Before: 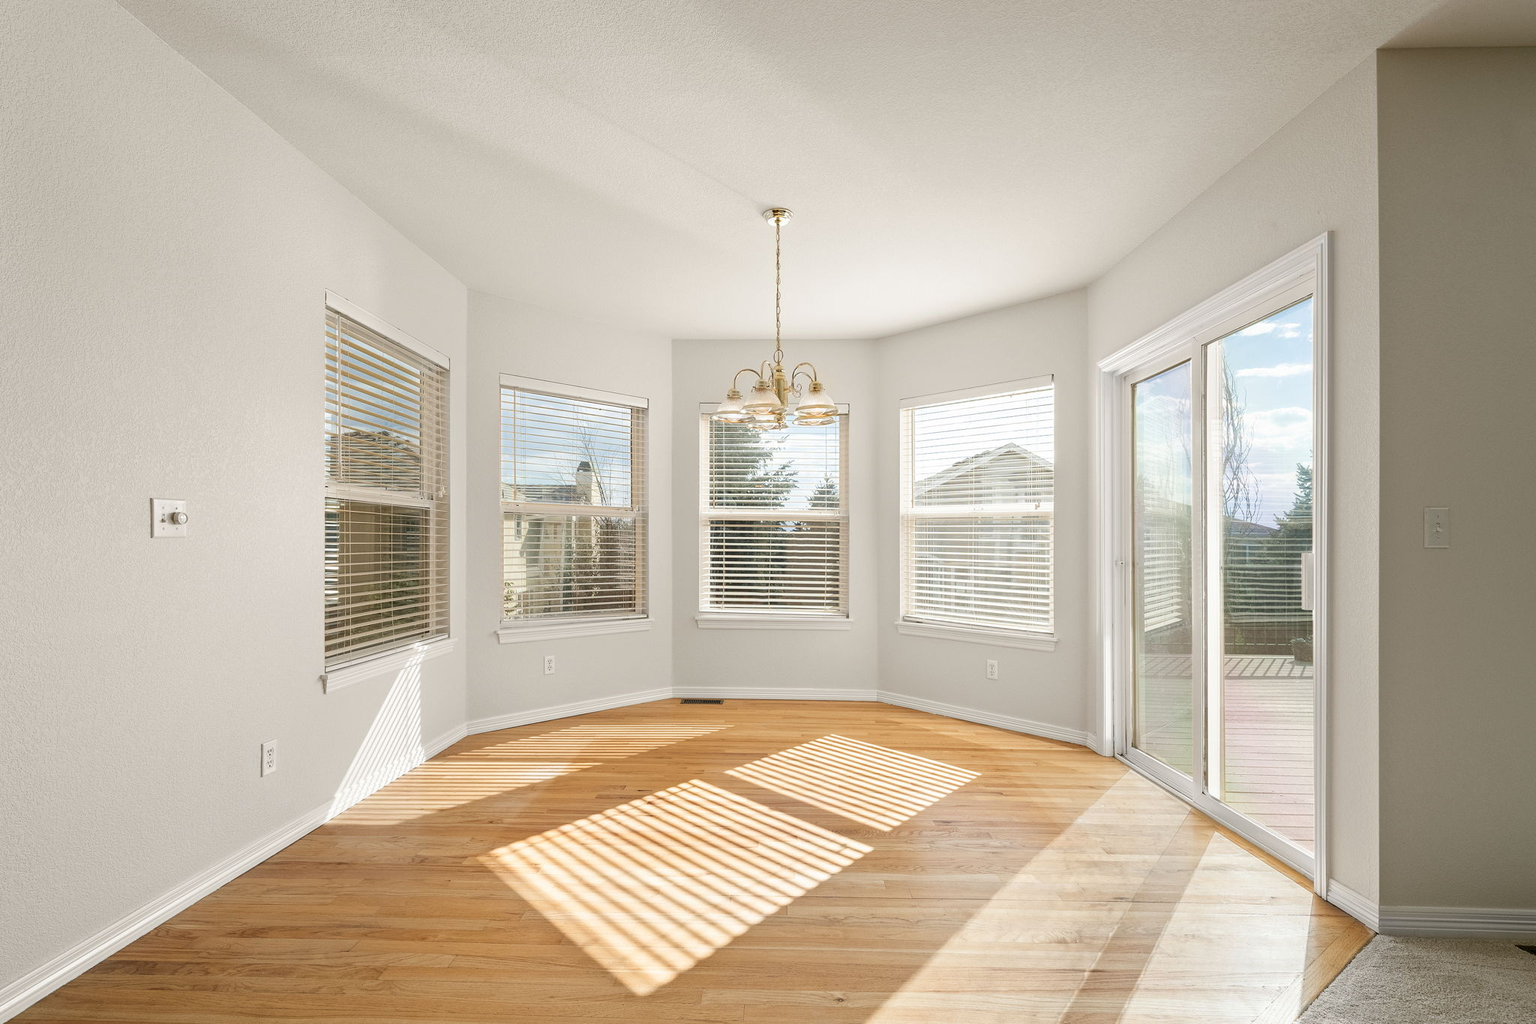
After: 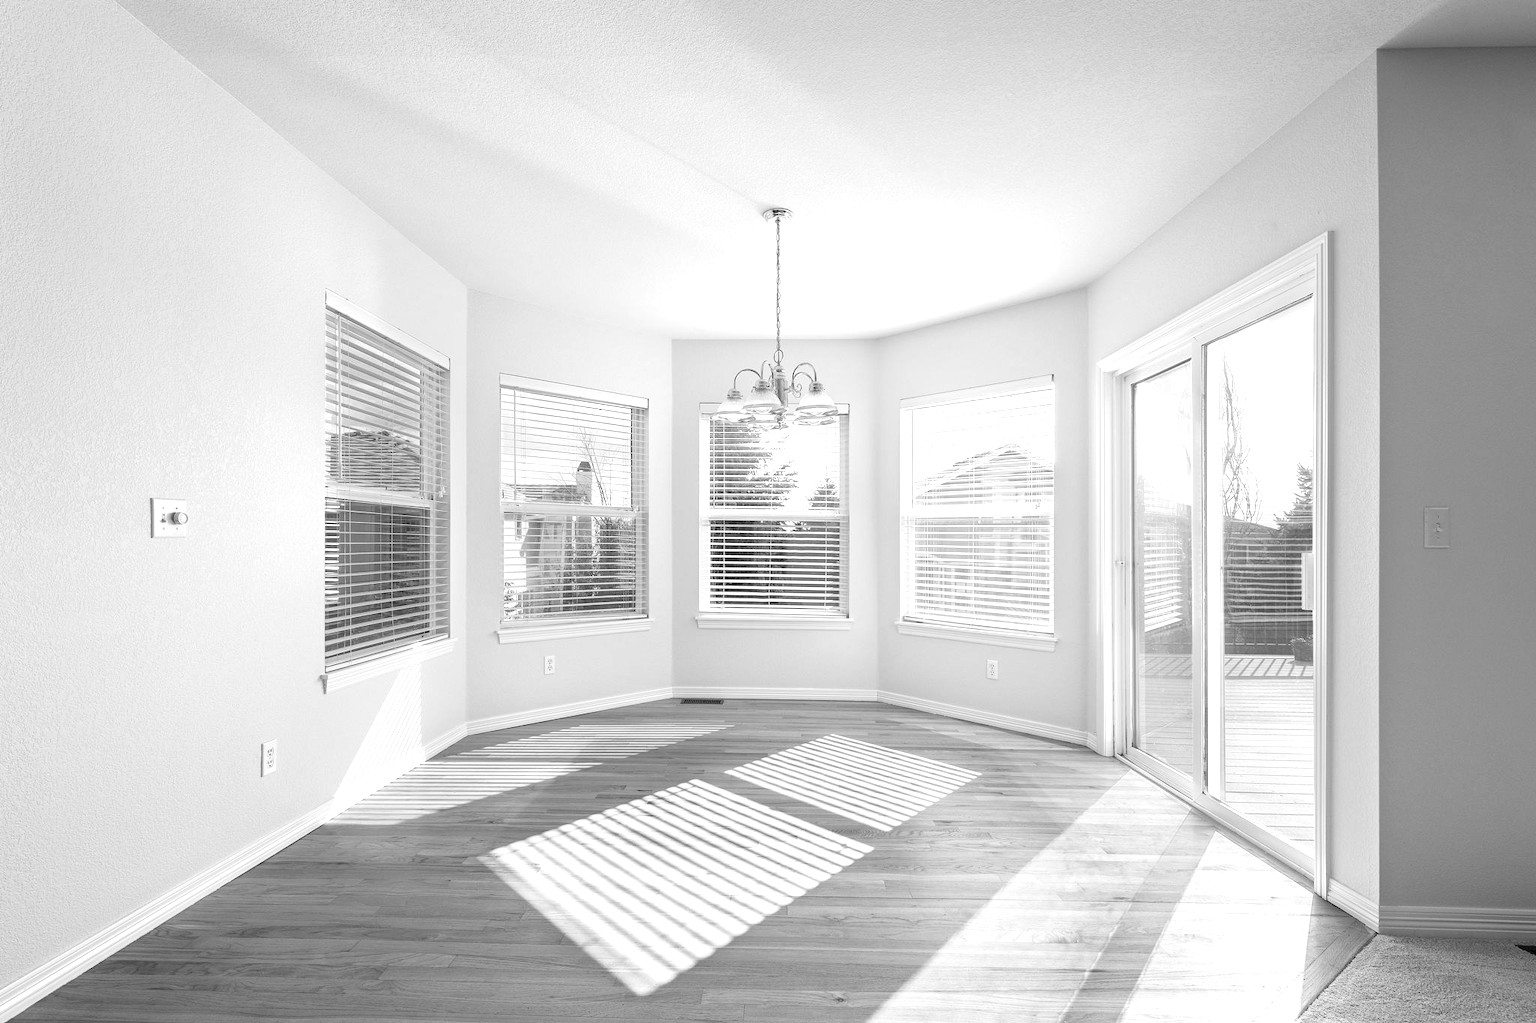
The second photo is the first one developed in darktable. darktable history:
exposure: black level correction 0.001, exposure 0.5 EV, compensate exposure bias true, compensate highlight preservation false
monochrome: a 0, b 0, size 0.5, highlights 0.57
color balance rgb: global vibrance 20%
